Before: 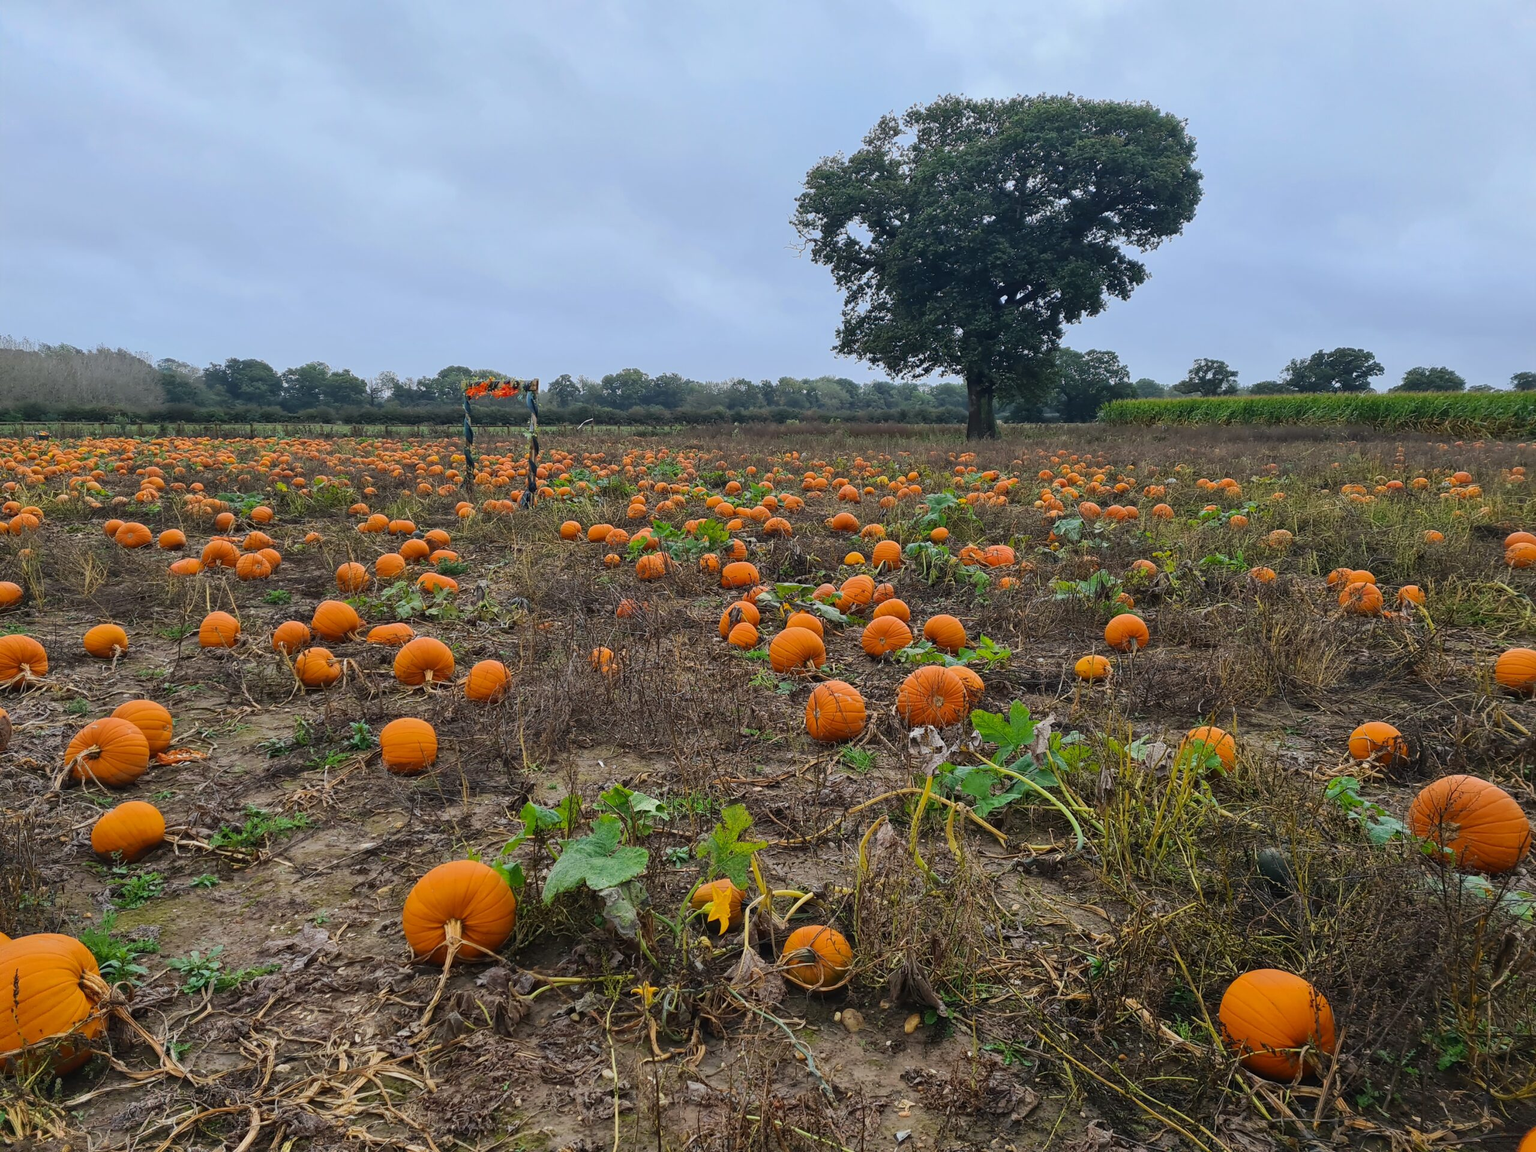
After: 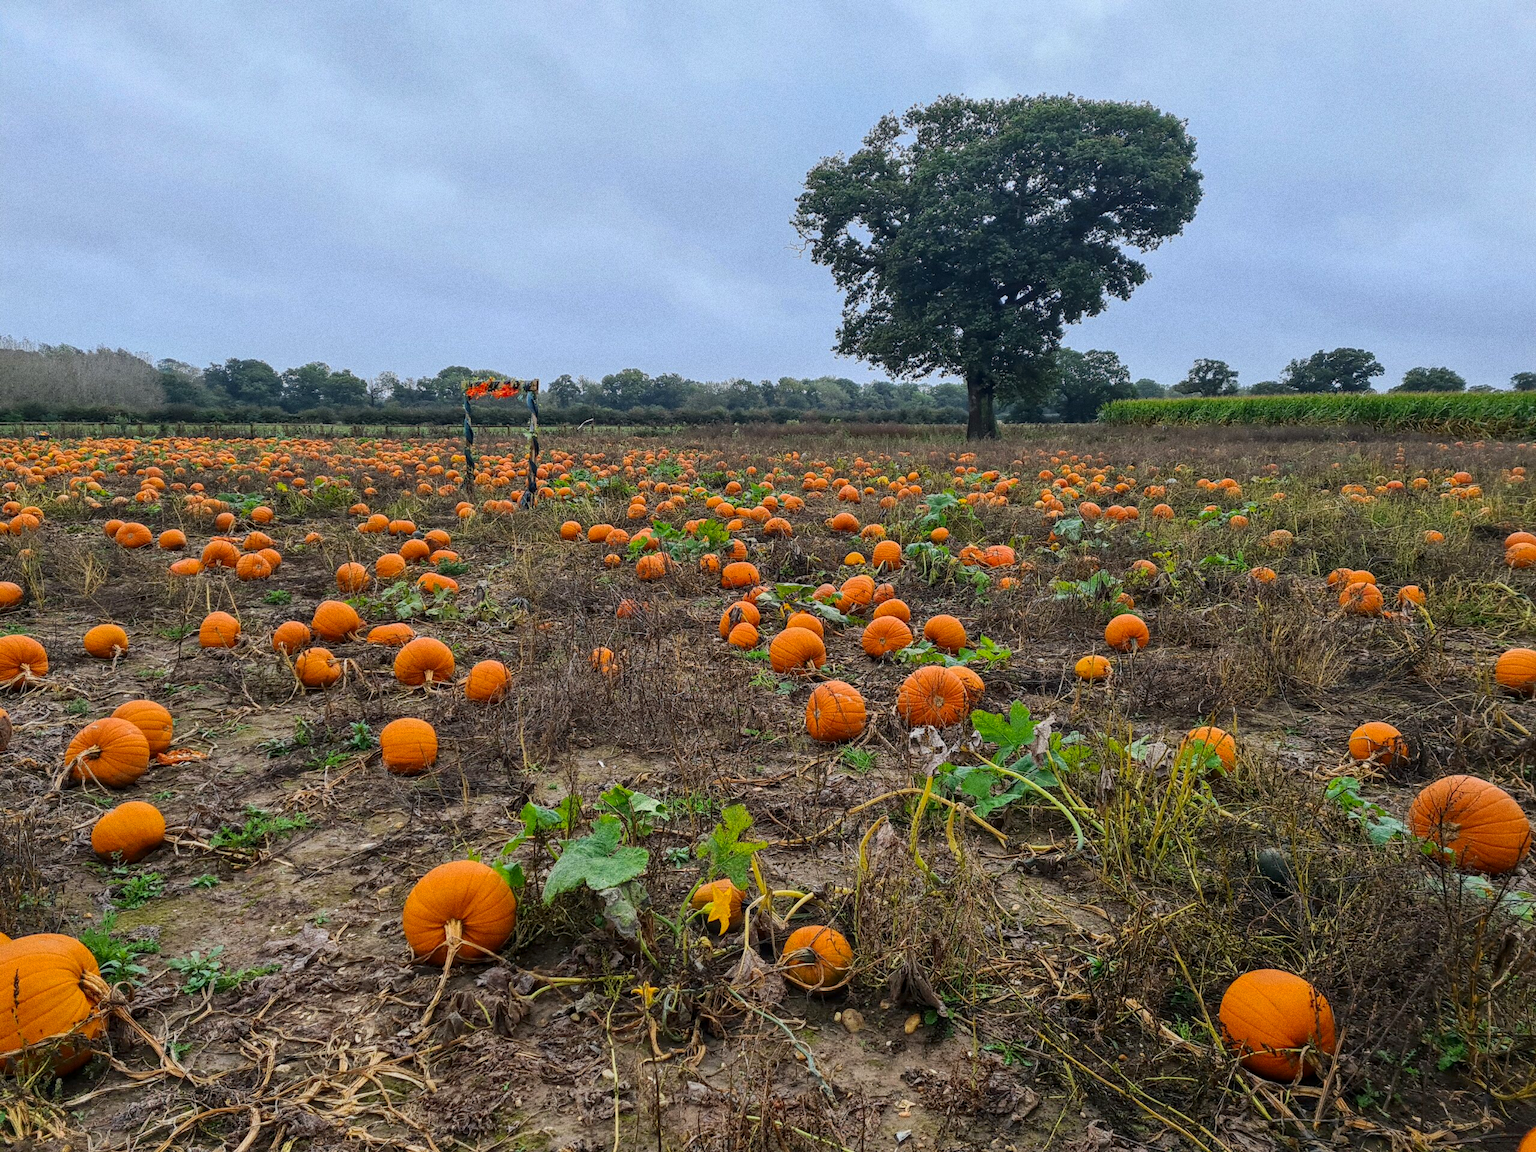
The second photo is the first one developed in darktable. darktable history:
grain: coarseness 0.09 ISO, strength 40%
local contrast: on, module defaults
color contrast: green-magenta contrast 1.1, blue-yellow contrast 1.1, unbound 0
